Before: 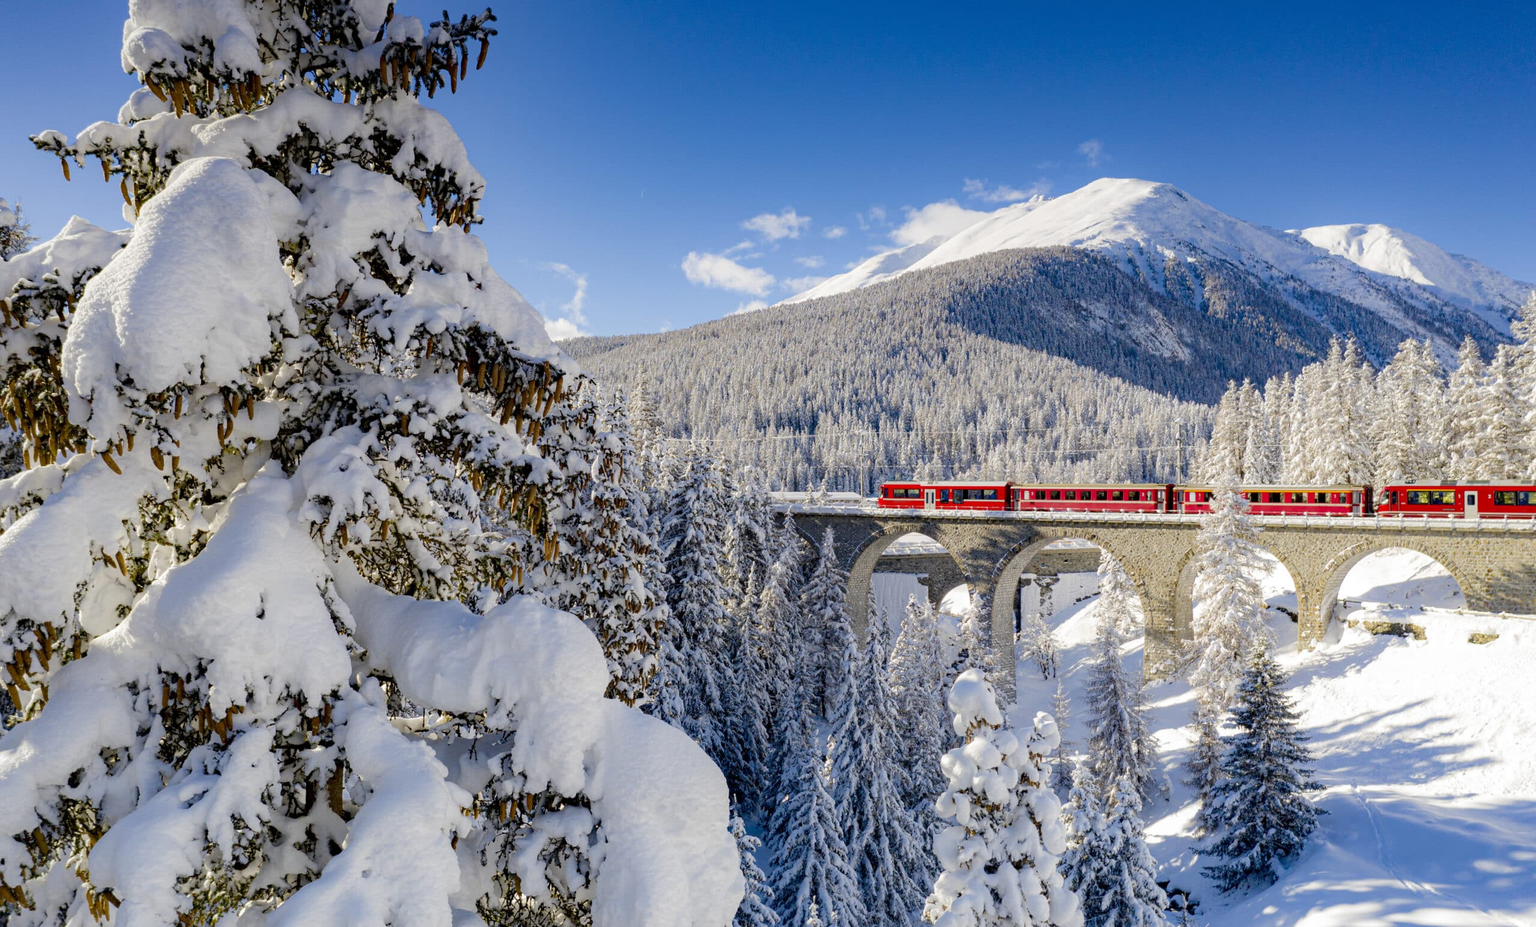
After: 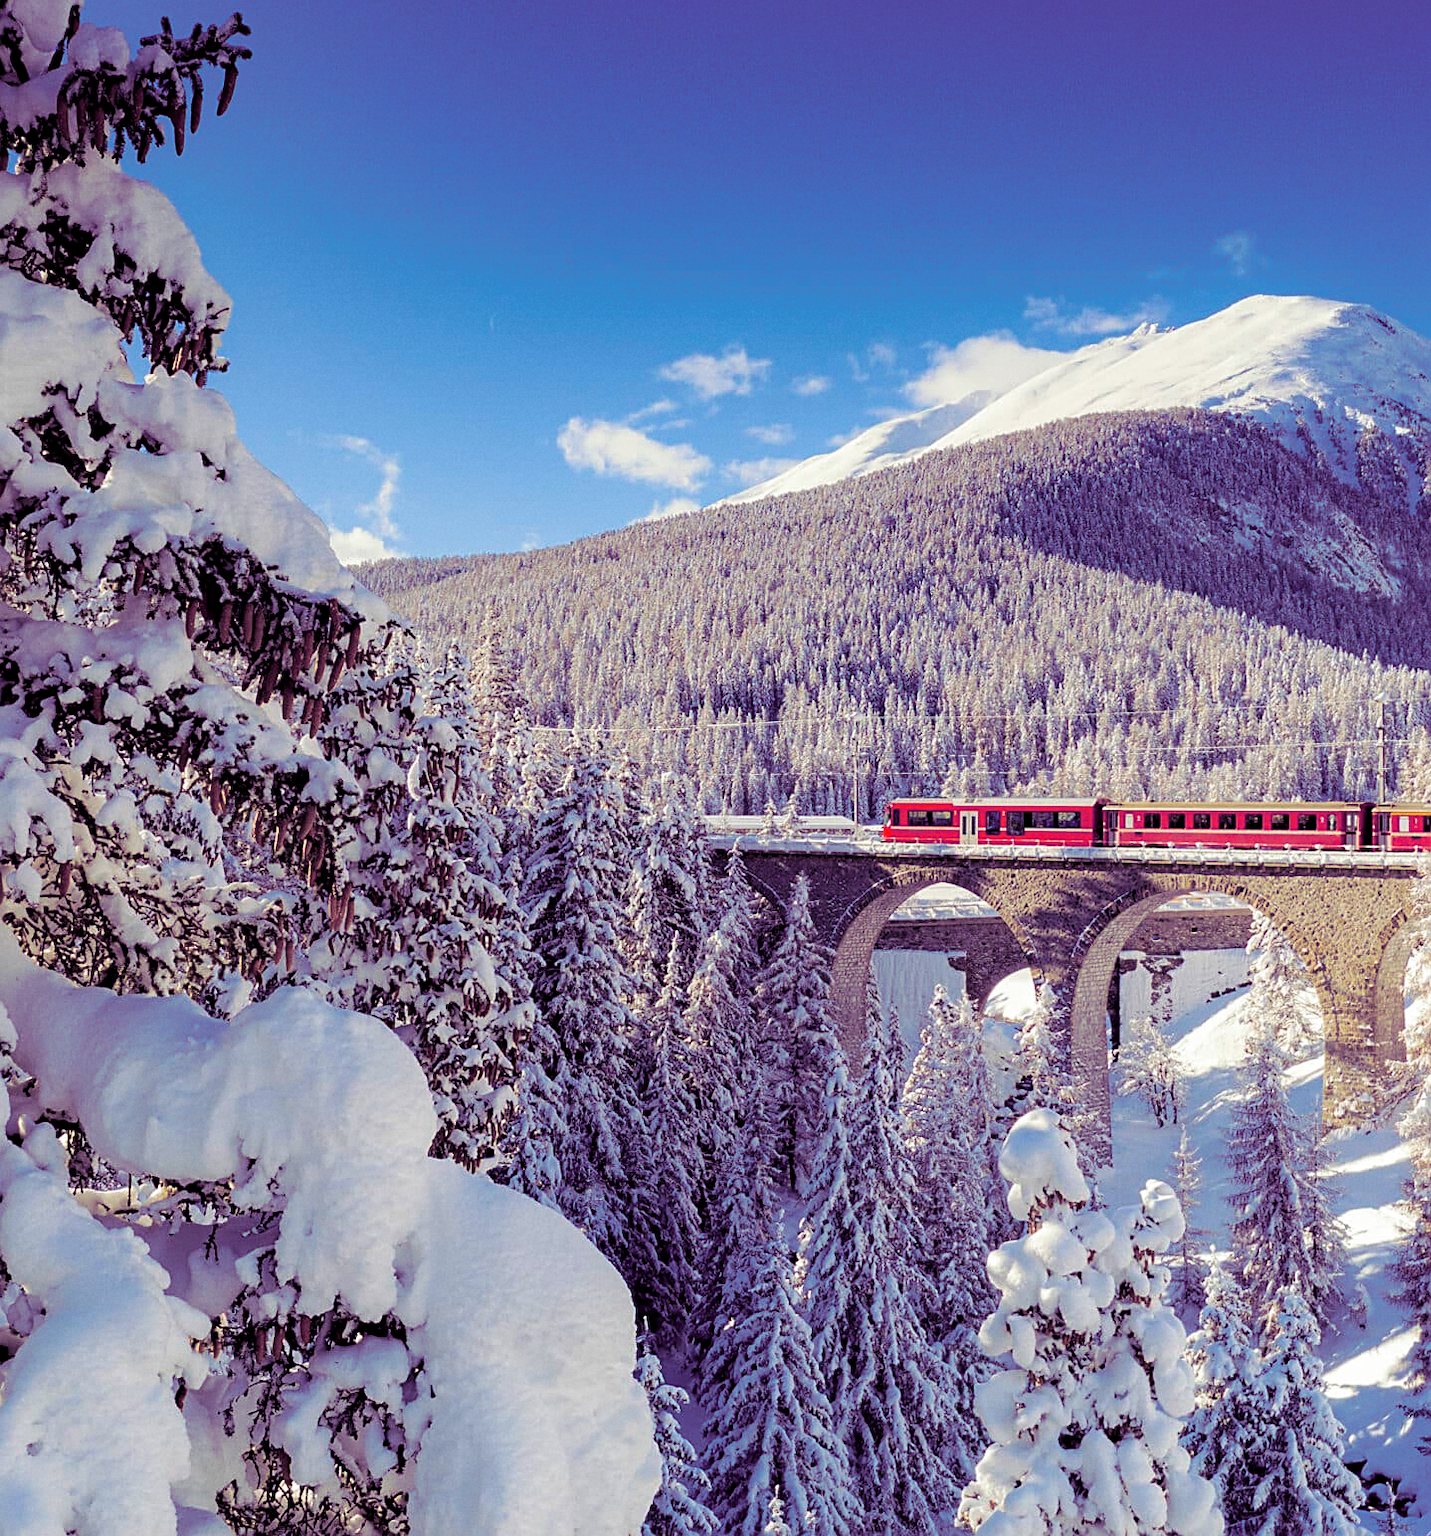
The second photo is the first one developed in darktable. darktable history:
velvia: on, module defaults
crop and rotate: left 22.516%, right 21.234%
grain: coarseness 14.57 ISO, strength 8.8%
split-toning: shadows › hue 277.2°, shadows › saturation 0.74
sharpen: on, module defaults
